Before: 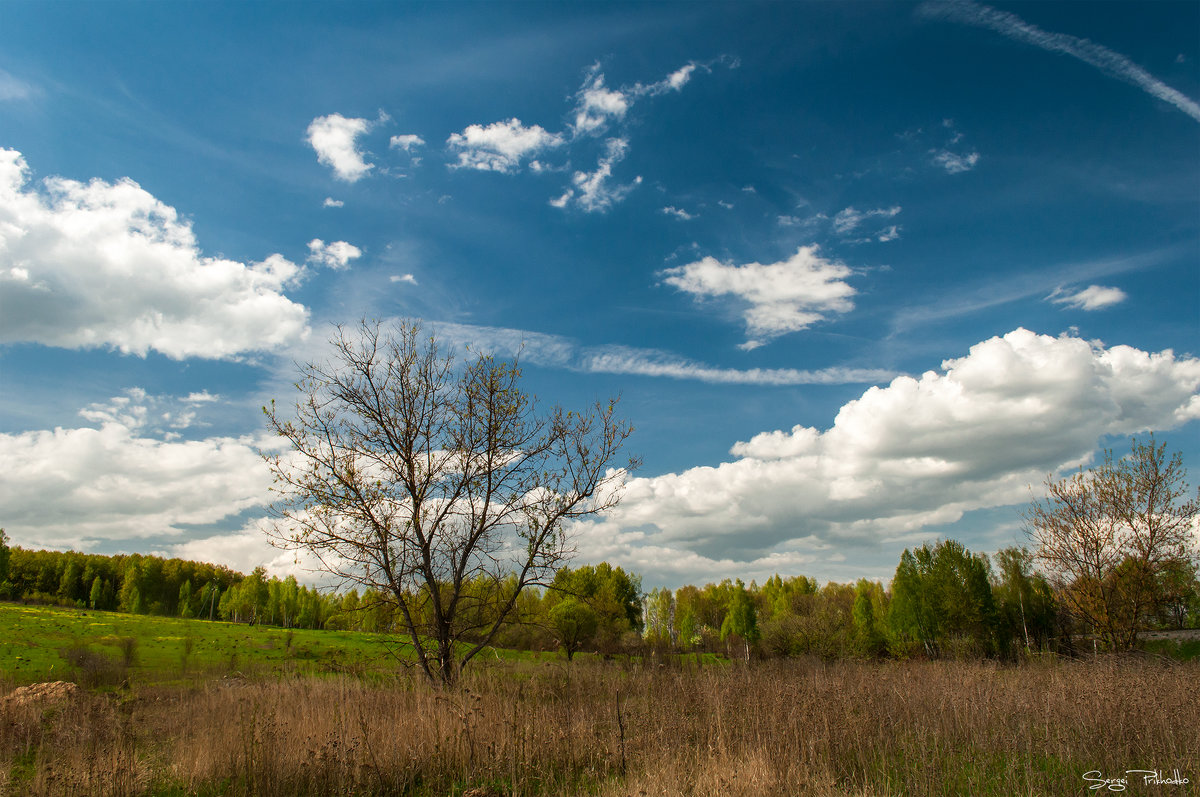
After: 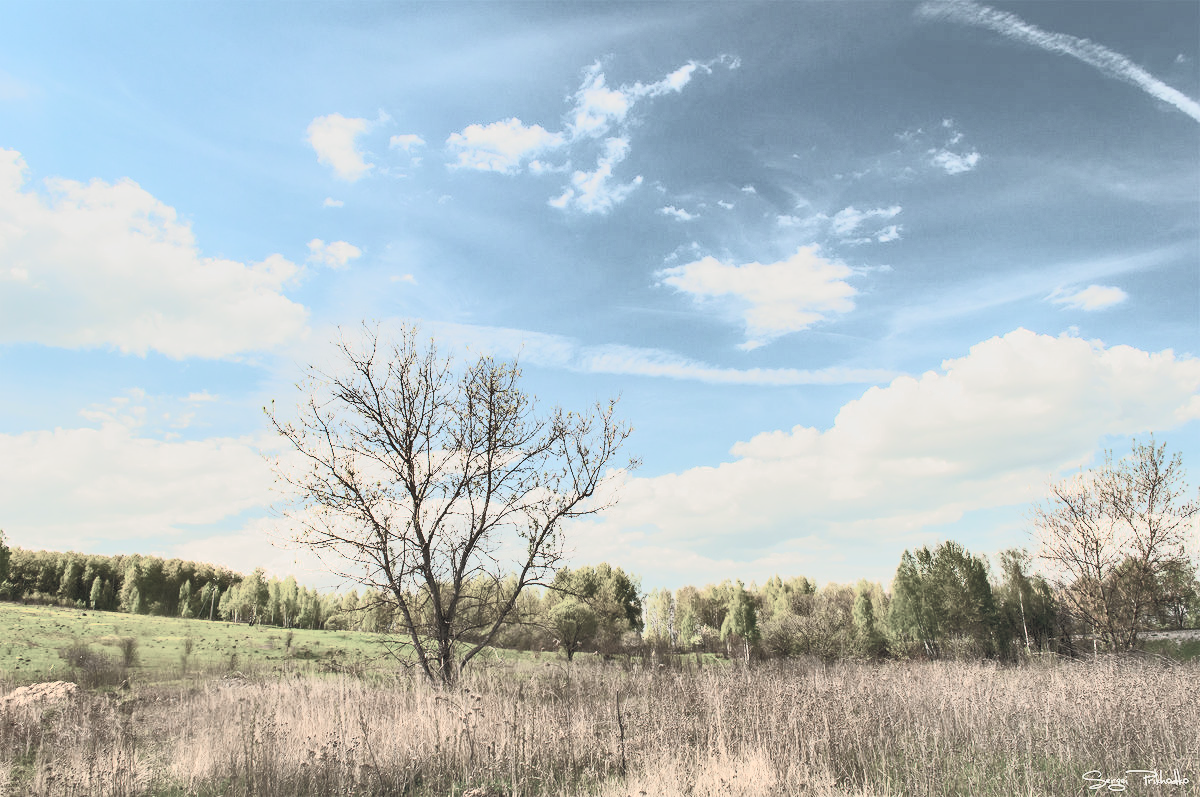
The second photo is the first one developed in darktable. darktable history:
exposure: black level correction 0, exposure 1.199 EV, compensate highlight preservation false
contrast brightness saturation: contrast 0.581, brightness 0.578, saturation -0.346
shadows and highlights: low approximation 0.01, soften with gaussian
tone curve: curves: ch0 [(0, 0) (0.004, 0.008) (0.077, 0.156) (0.169, 0.29) (0.774, 0.774) (0.988, 0.926)], color space Lab, independent channels, preserve colors none
color zones: curves: ch0 [(0, 0.559) (0.153, 0.551) (0.229, 0.5) (0.429, 0.5) (0.571, 0.5) (0.714, 0.5) (0.857, 0.5) (1, 0.559)]; ch1 [(0, 0.417) (0.112, 0.336) (0.213, 0.26) (0.429, 0.34) (0.571, 0.35) (0.683, 0.331) (0.857, 0.344) (1, 0.417)]
